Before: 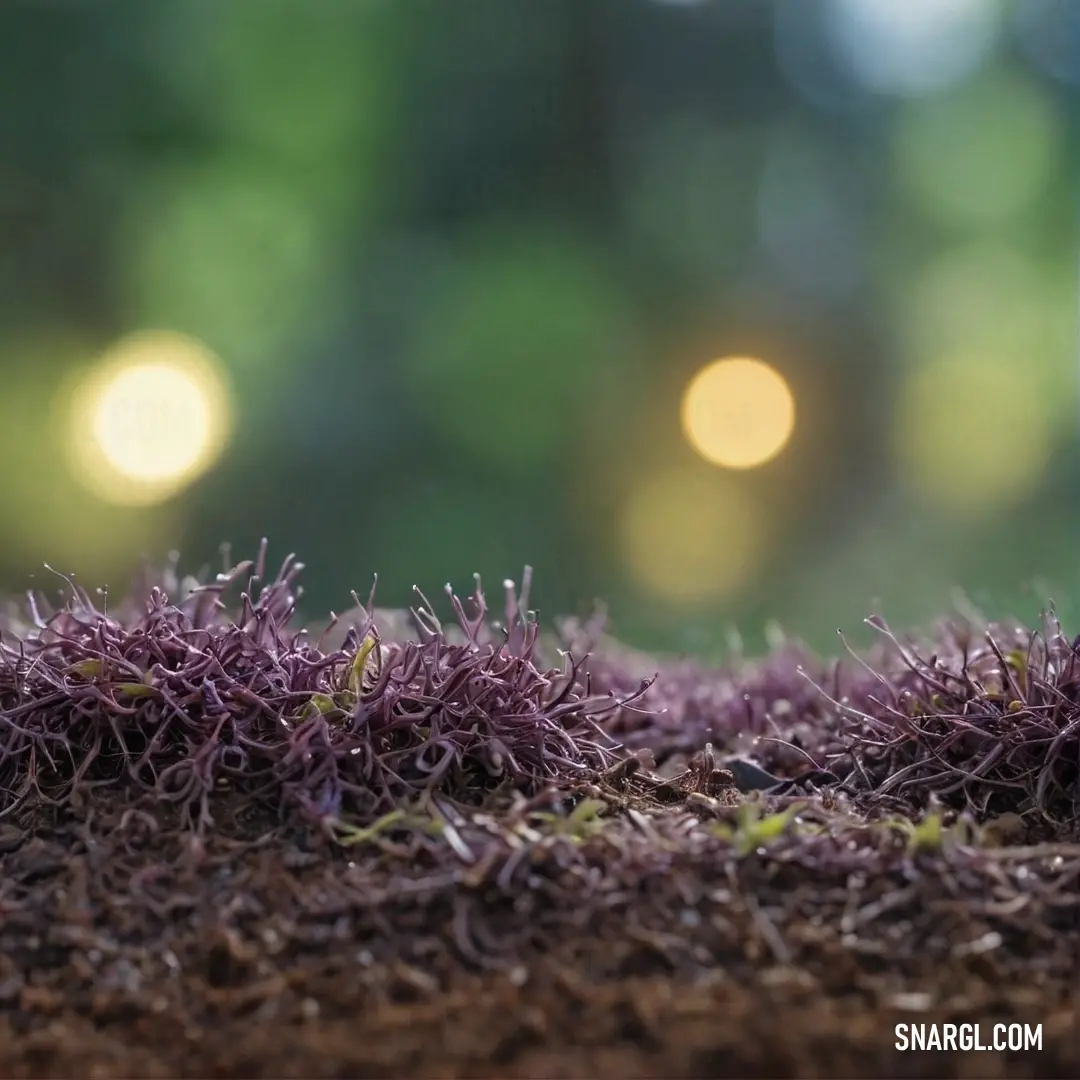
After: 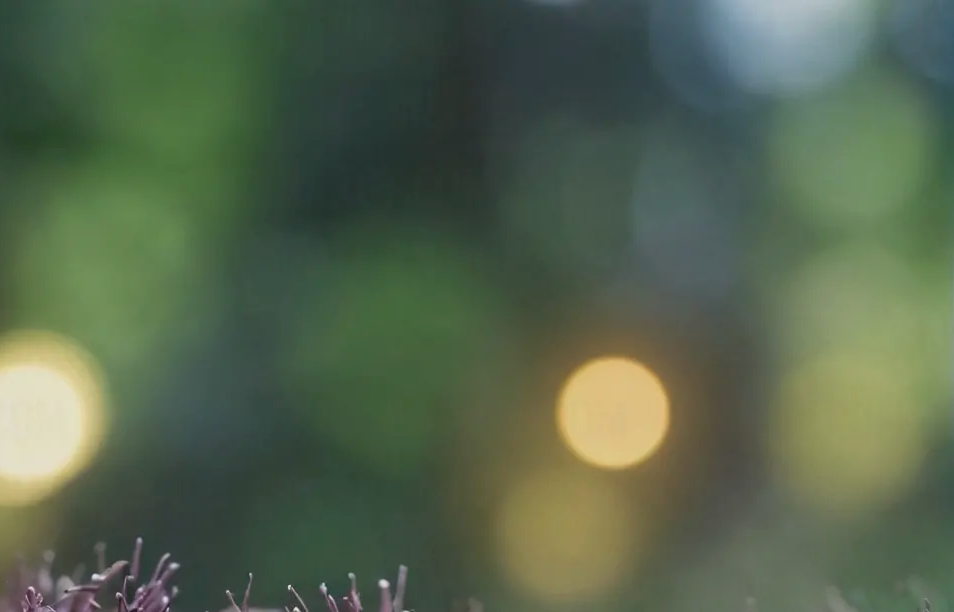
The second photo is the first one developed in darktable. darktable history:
exposure: exposure -0.285 EV, compensate highlight preservation false
crop and rotate: left 11.588%, bottom 43.298%
